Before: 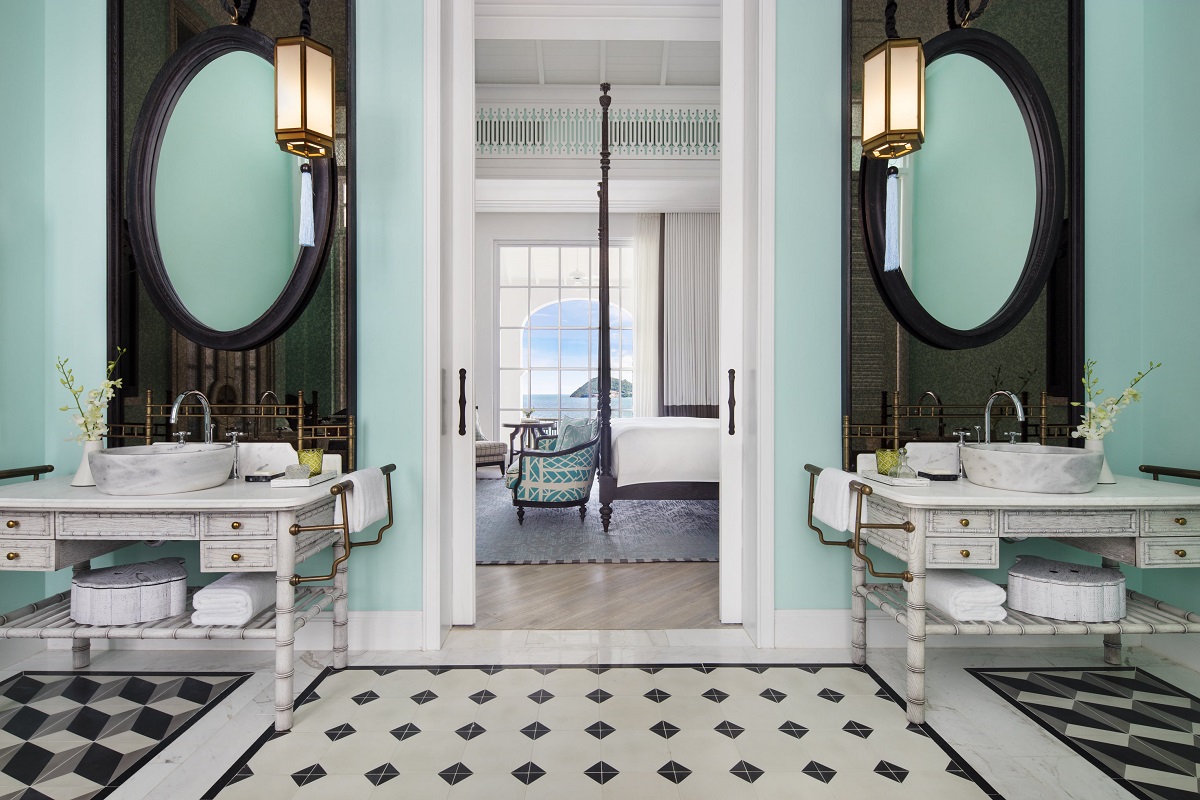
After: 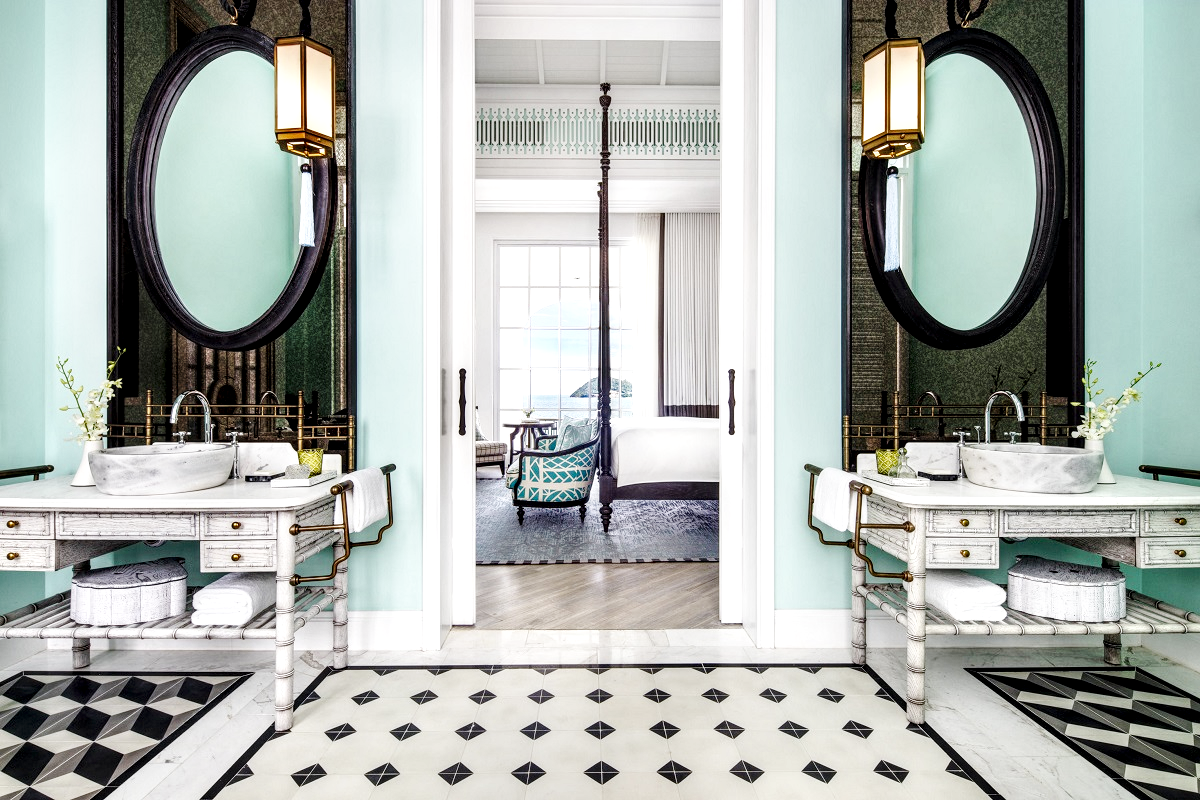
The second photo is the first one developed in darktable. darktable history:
exposure: black level correction 0.005, exposure 0.286 EV, compensate highlight preservation false
local contrast: highlights 79%, shadows 56%, detail 175%, midtone range 0.428
base curve: curves: ch0 [(0, 0) (0.032, 0.025) (0.121, 0.166) (0.206, 0.329) (0.605, 0.79) (1, 1)], preserve colors none
